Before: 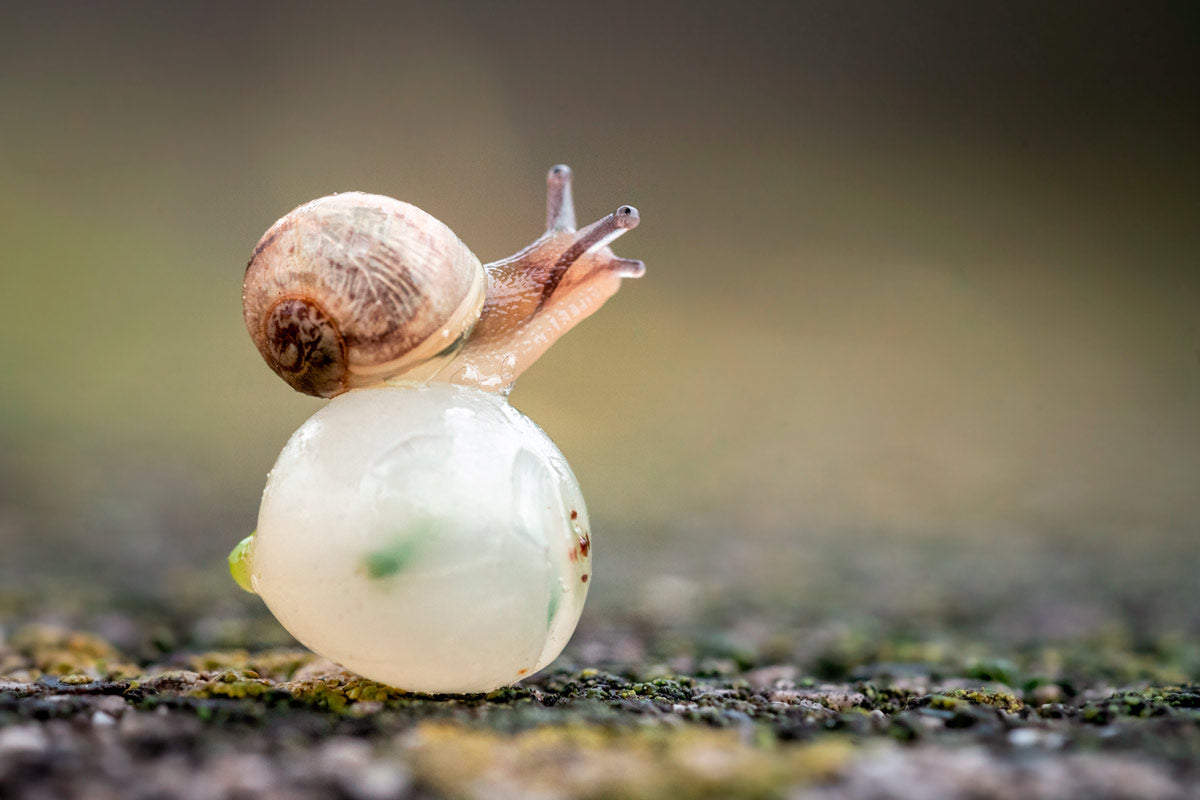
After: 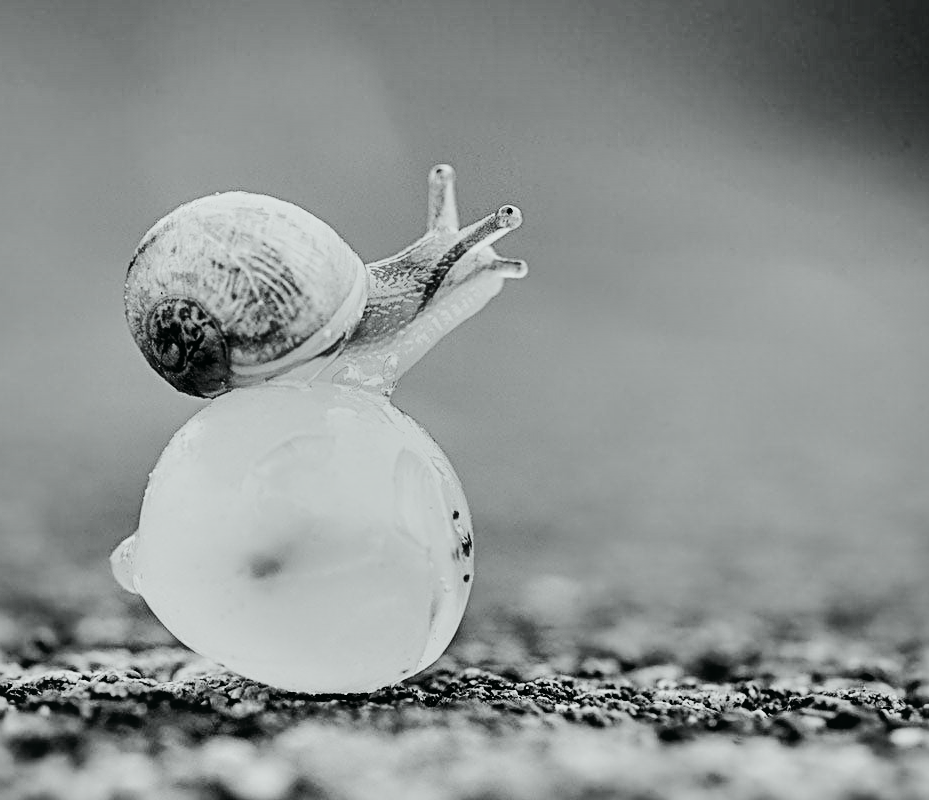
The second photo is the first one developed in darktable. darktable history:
shadows and highlights: shadows 24.5, highlights -78.15, soften with gaussian
filmic rgb: black relative exposure -5 EV, hardness 2.88, contrast 1.1, highlights saturation mix -20%
crop: left 9.88%, right 12.664%
exposure: black level correction -0.005, exposure 1.002 EV, compensate highlight preservation false
contrast brightness saturation: saturation -1
tone curve: curves: ch0 [(0, 0.022) (0.114, 0.083) (0.281, 0.315) (0.447, 0.557) (0.588, 0.711) (0.786, 0.839) (0.999, 0.949)]; ch1 [(0, 0) (0.389, 0.352) (0.458, 0.433) (0.486, 0.474) (0.509, 0.505) (0.535, 0.53) (0.555, 0.557) (0.586, 0.622) (0.677, 0.724) (1, 1)]; ch2 [(0, 0) (0.369, 0.388) (0.449, 0.431) (0.501, 0.5) (0.528, 0.52) (0.561, 0.59) (0.697, 0.721) (1, 1)], color space Lab, independent channels, preserve colors none
sharpen: radius 2.676, amount 0.669
